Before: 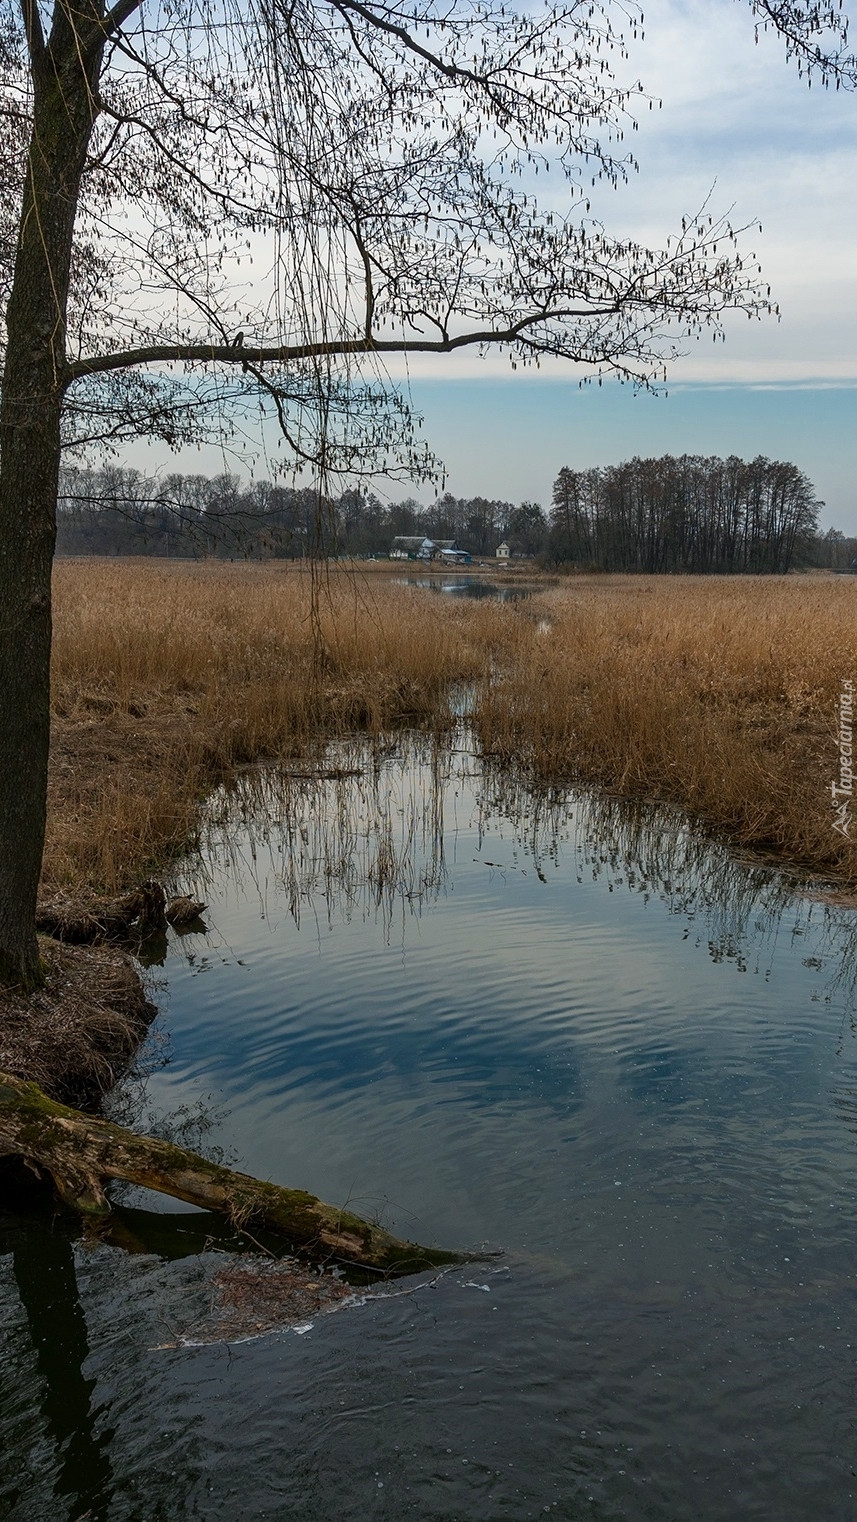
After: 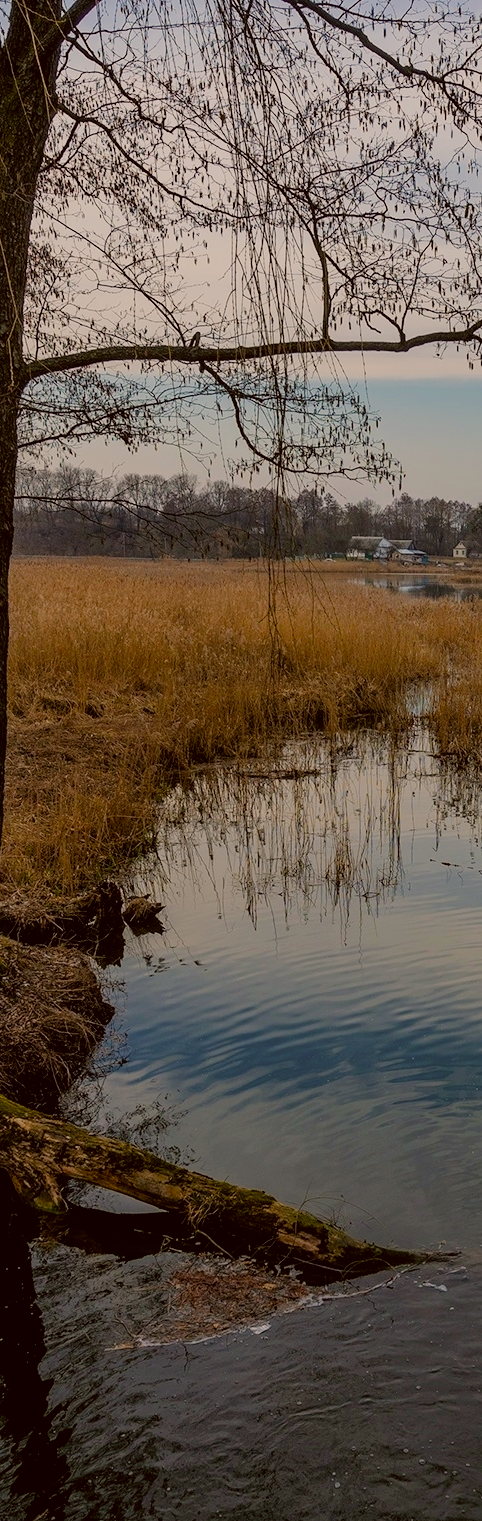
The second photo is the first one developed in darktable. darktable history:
color balance rgb: linear chroma grading › global chroma 15%, perceptual saturation grading › global saturation 30%
crop: left 5.114%, right 38.589%
filmic rgb: black relative exposure -6.59 EV, white relative exposure 4.71 EV, hardness 3.13, contrast 0.805
color correction: highlights a* 6.27, highlights b* 8.19, shadows a* 5.94, shadows b* 7.23, saturation 0.9
